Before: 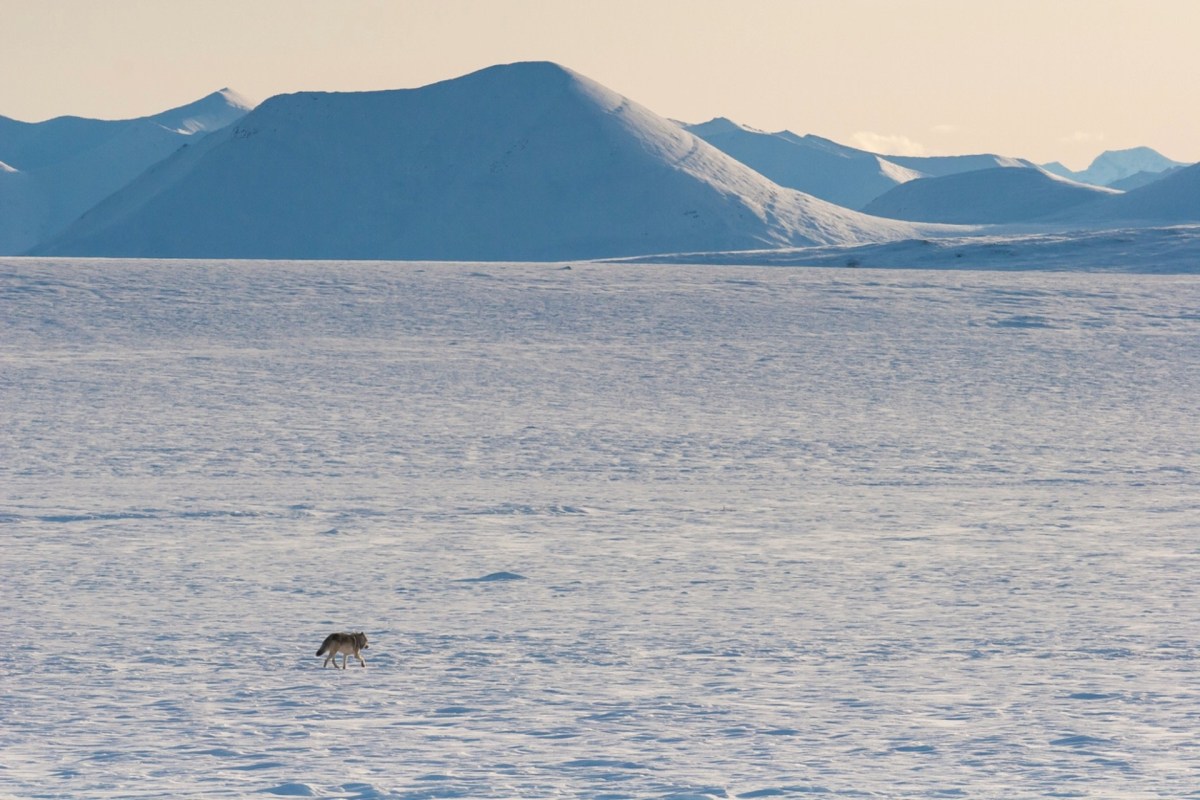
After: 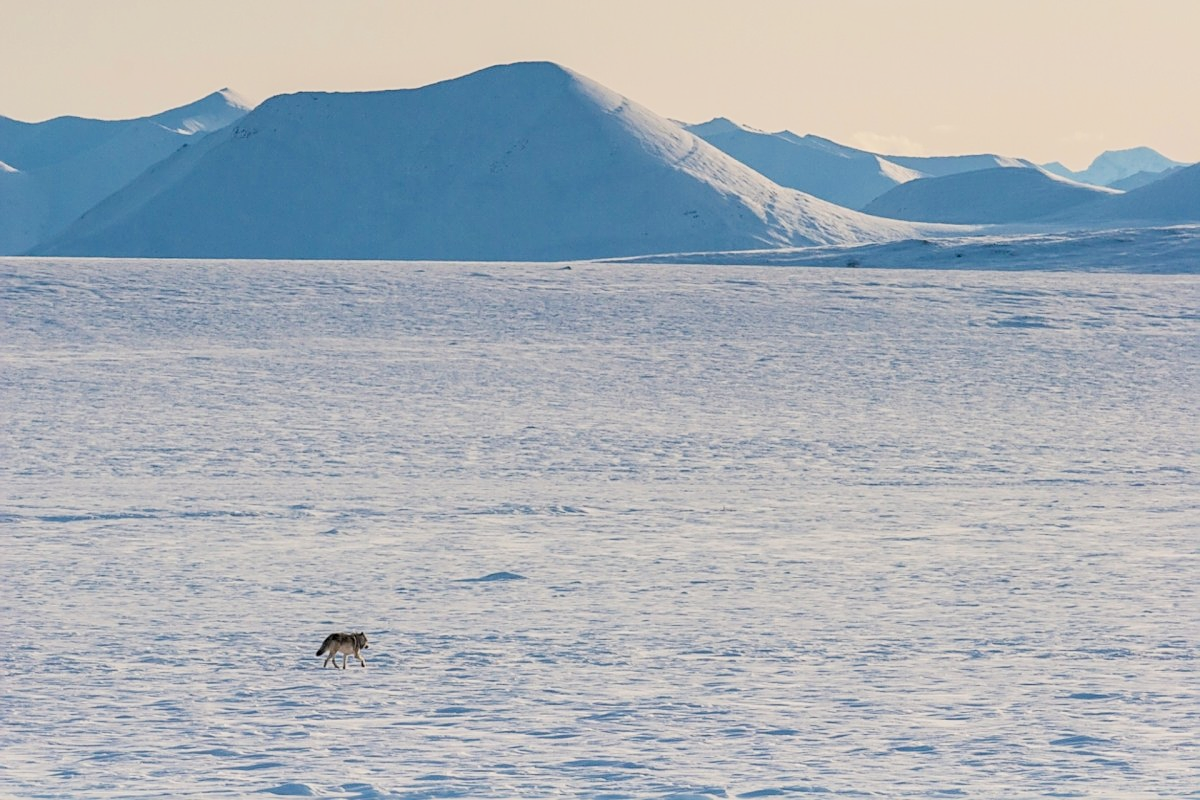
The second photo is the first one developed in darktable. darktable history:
sharpen: amount 0.55
filmic rgb: black relative exposure -7.48 EV, white relative exposure 4.83 EV, hardness 3.4, color science v6 (2022)
exposure: black level correction 0, exposure 0.5 EV, compensate highlight preservation false
local contrast: highlights 25%, detail 130%
